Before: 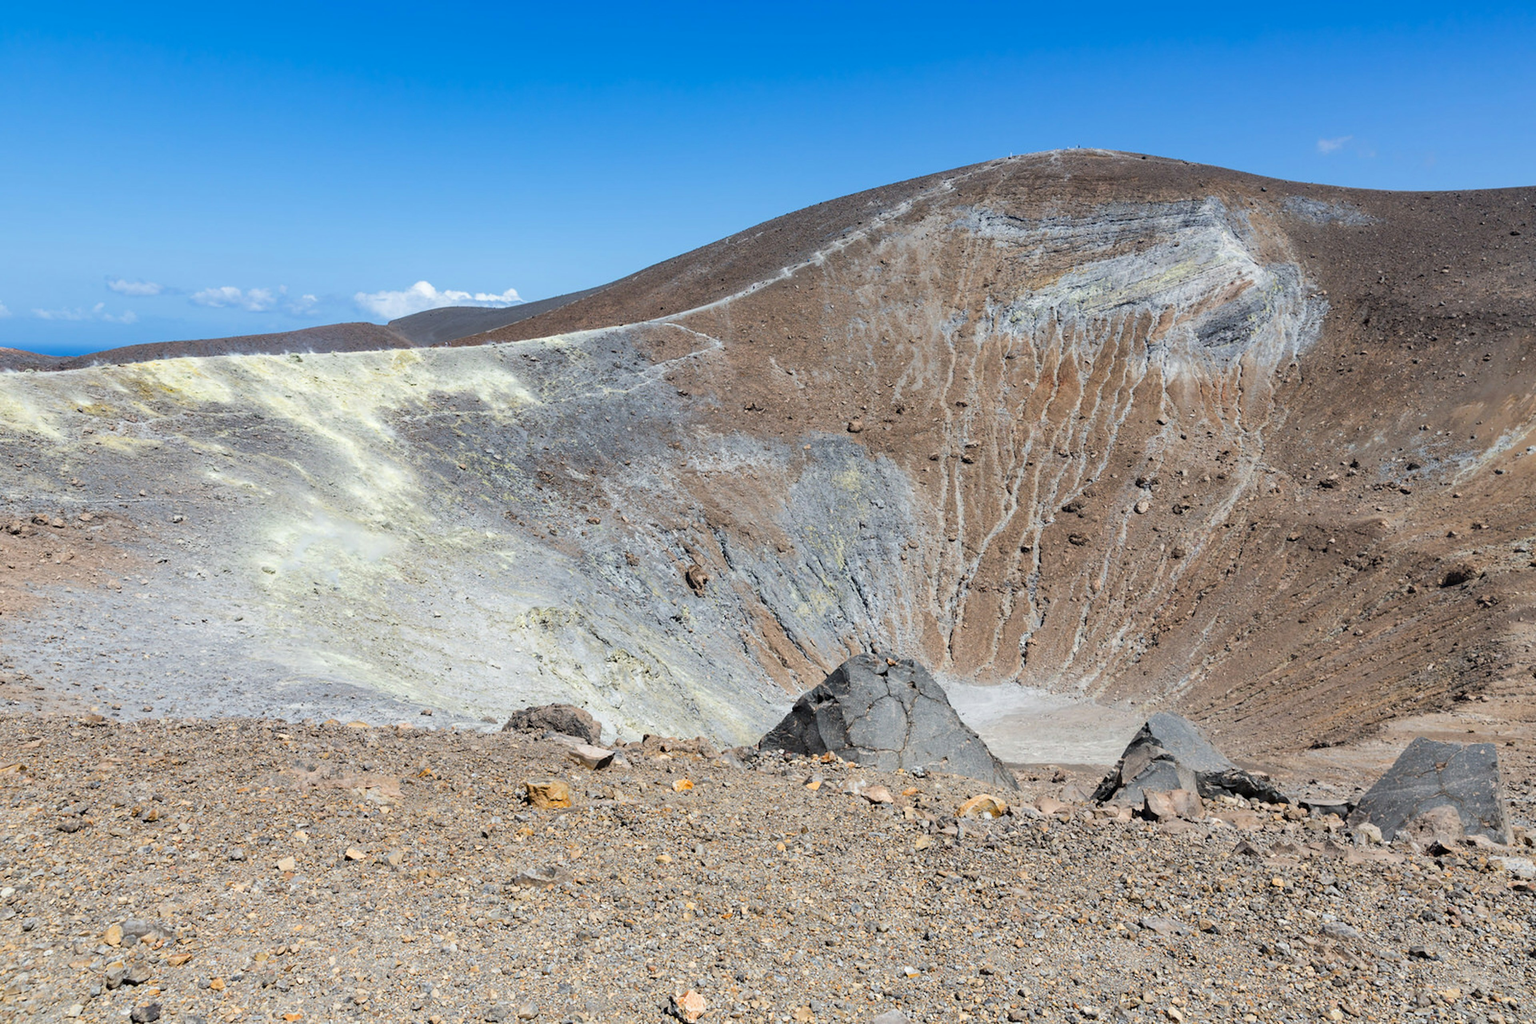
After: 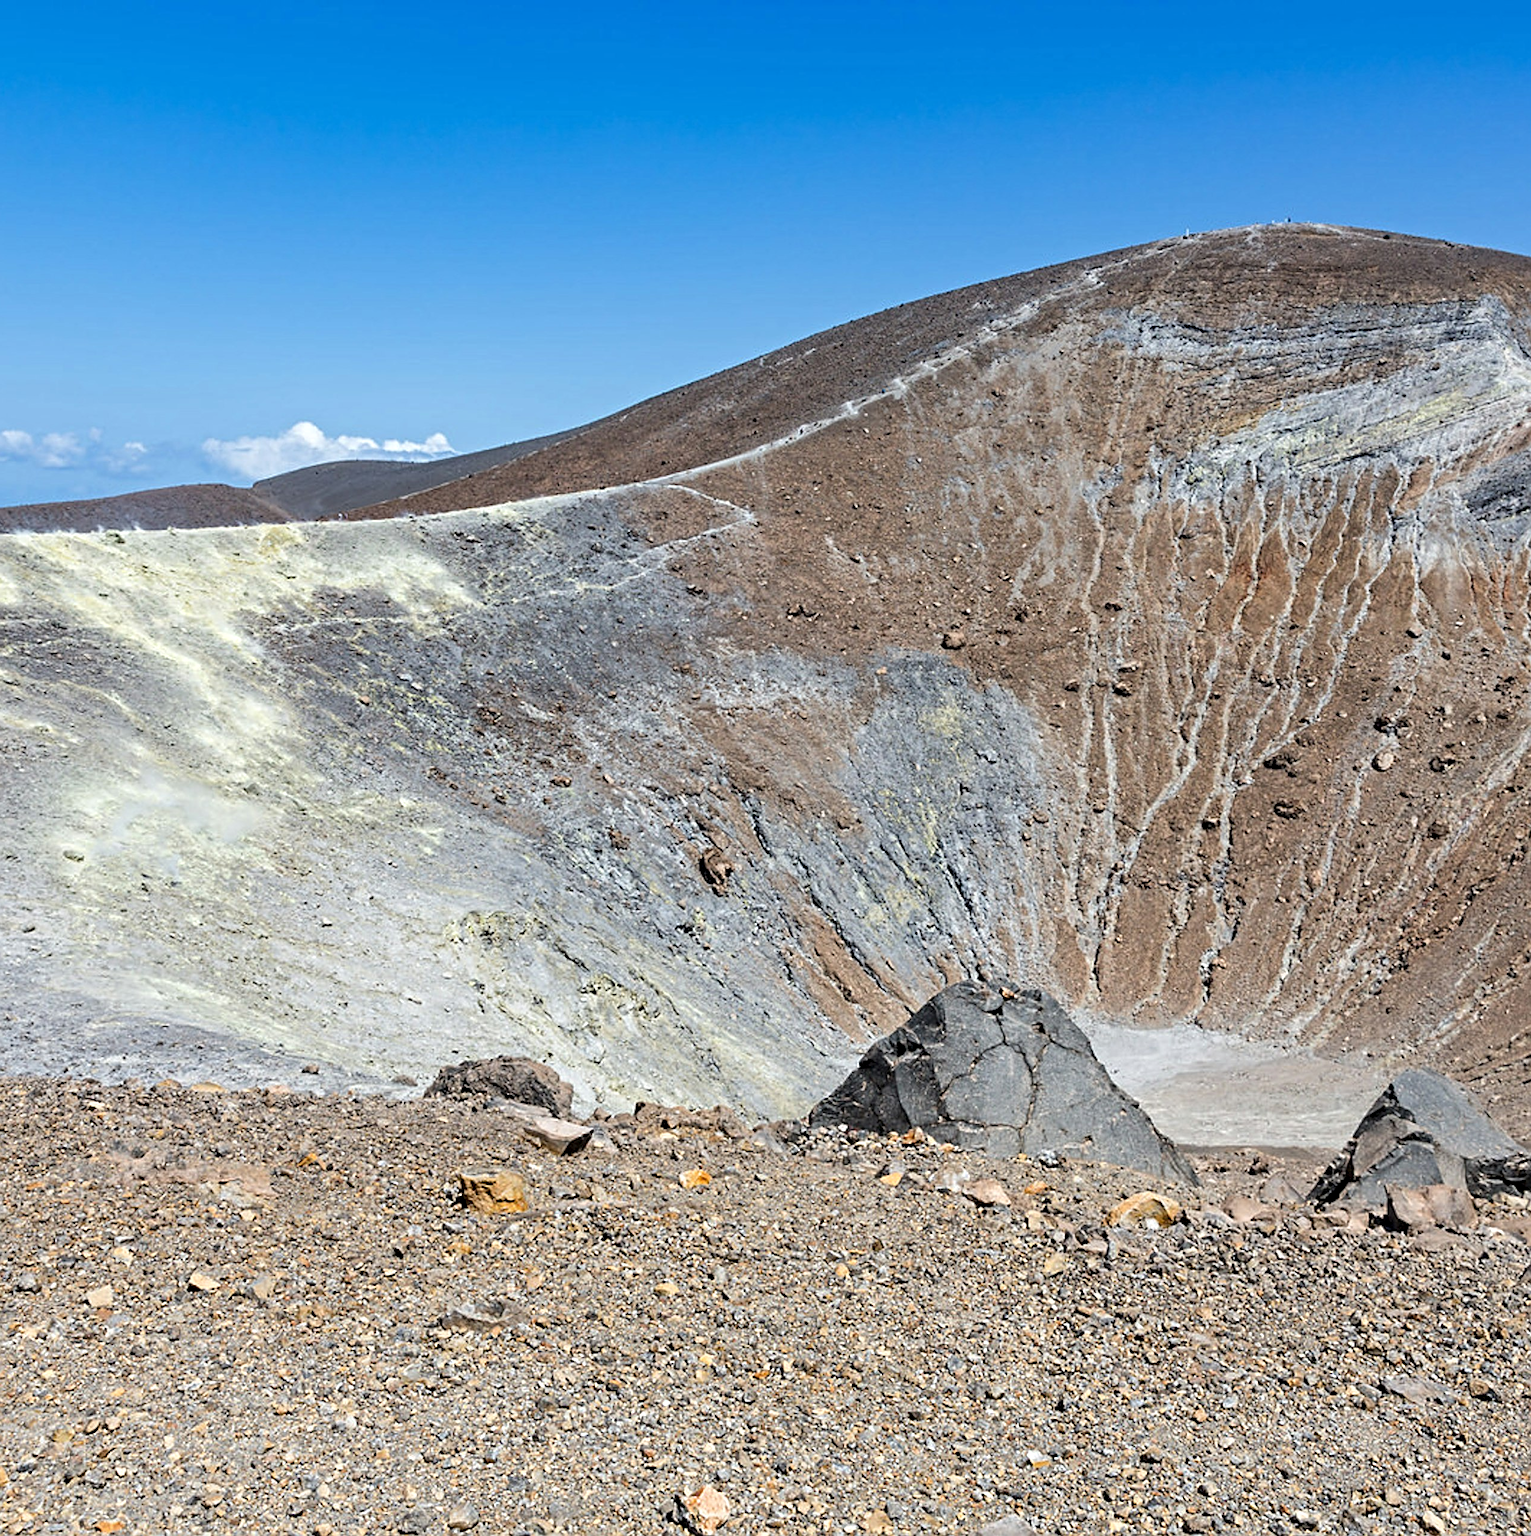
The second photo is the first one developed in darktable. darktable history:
contrast equalizer: octaves 7, y [[0.5, 0.501, 0.525, 0.597, 0.58, 0.514], [0.5 ×6], [0.5 ×6], [0 ×6], [0 ×6]]
crop and rotate: left 14.32%, right 19.201%
sharpen: on, module defaults
